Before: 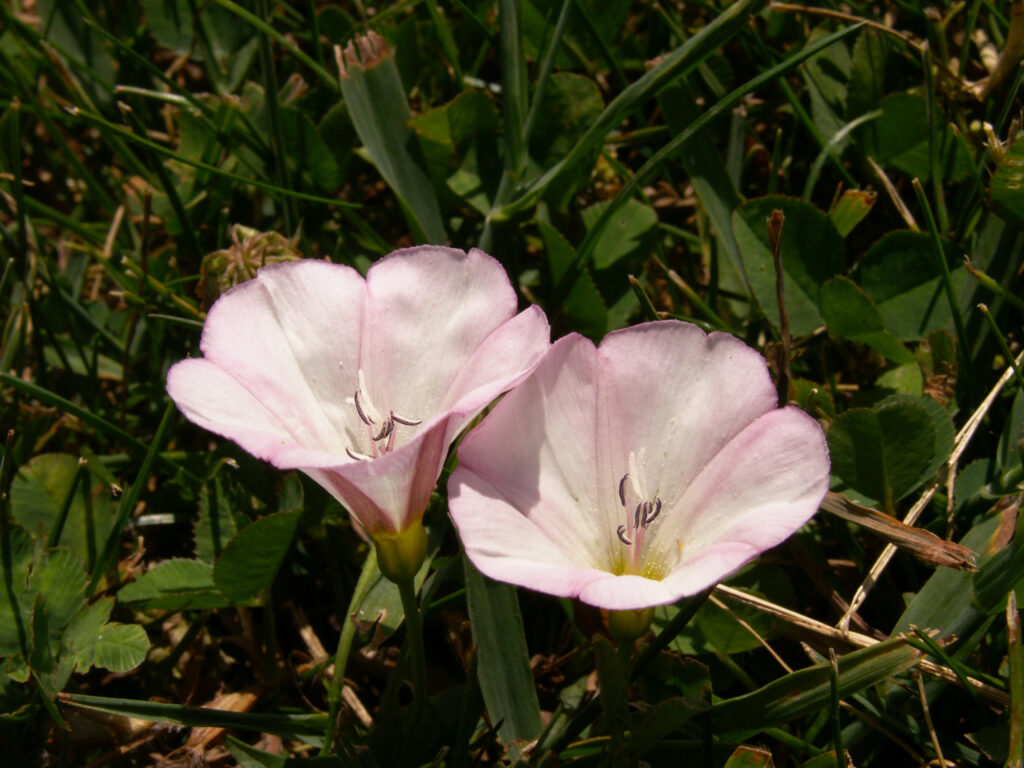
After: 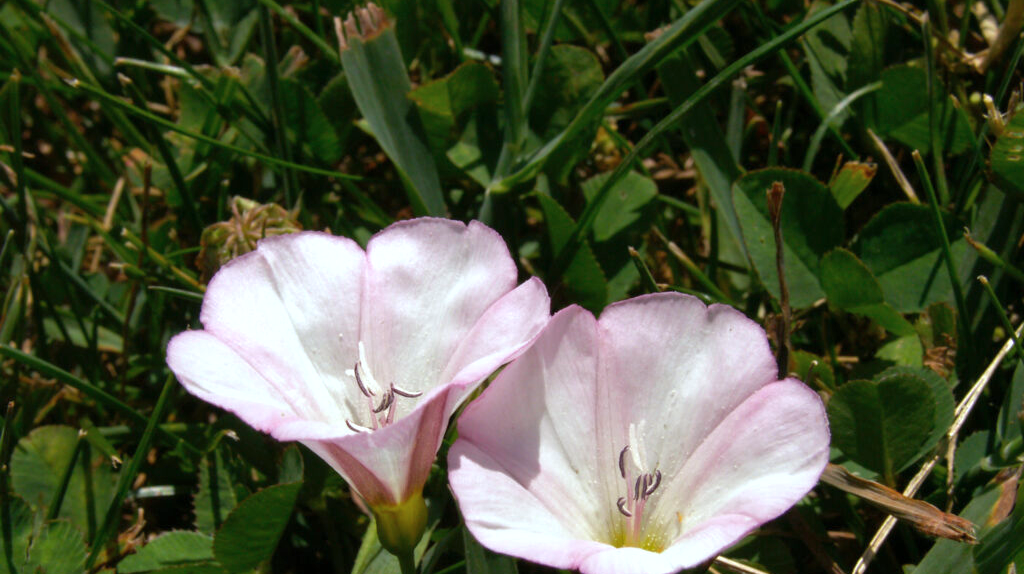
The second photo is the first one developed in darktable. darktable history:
crop: top 3.77%, bottom 21.413%
shadows and highlights: shadows 24.91, white point adjustment -3.13, highlights -30.23
color calibration: illuminant Planckian (black body), x 0.368, y 0.36, temperature 4276.23 K
exposure: exposure -0.264 EV, compensate exposure bias true, compensate highlight preservation false
